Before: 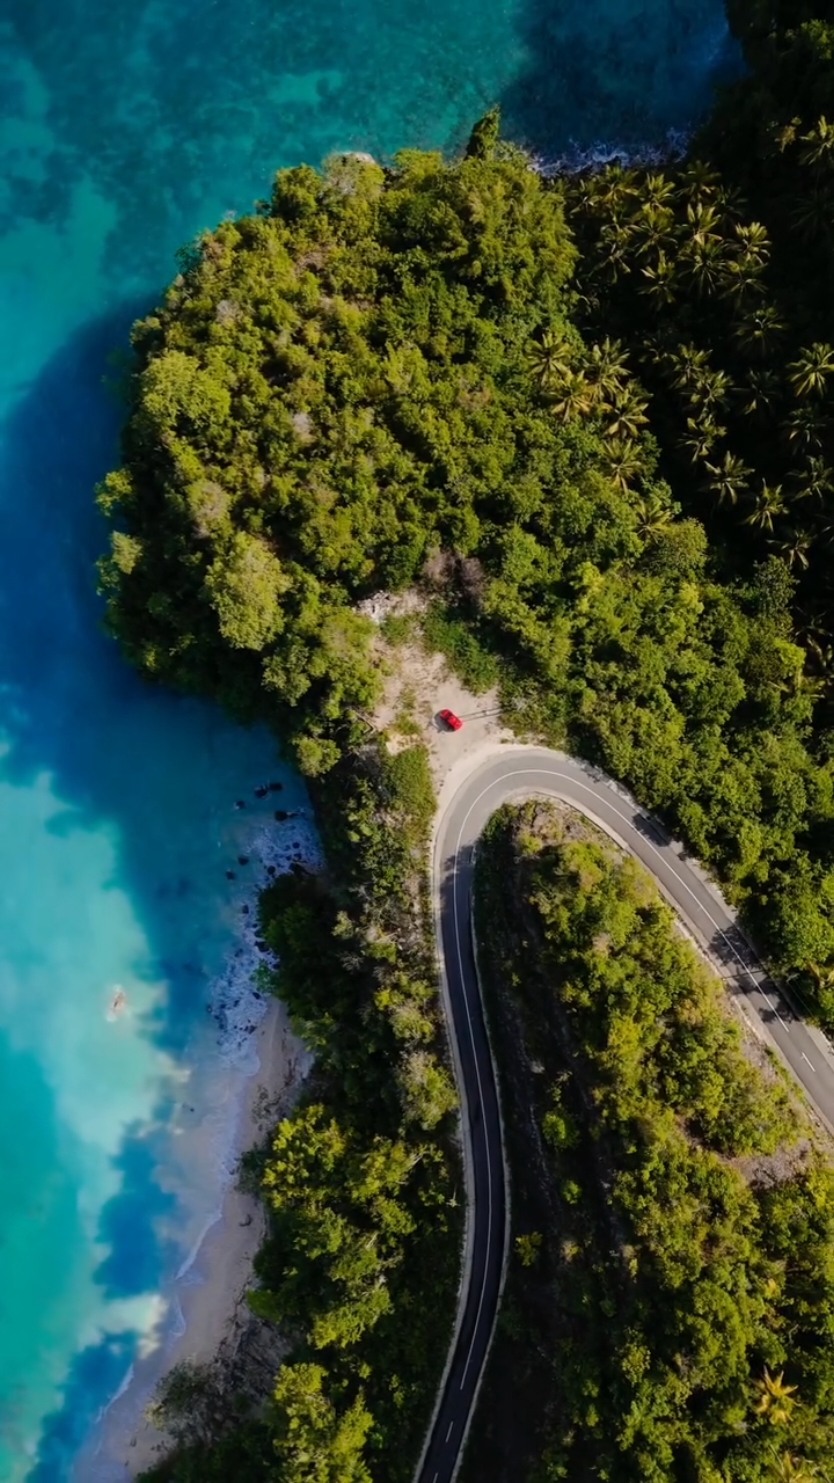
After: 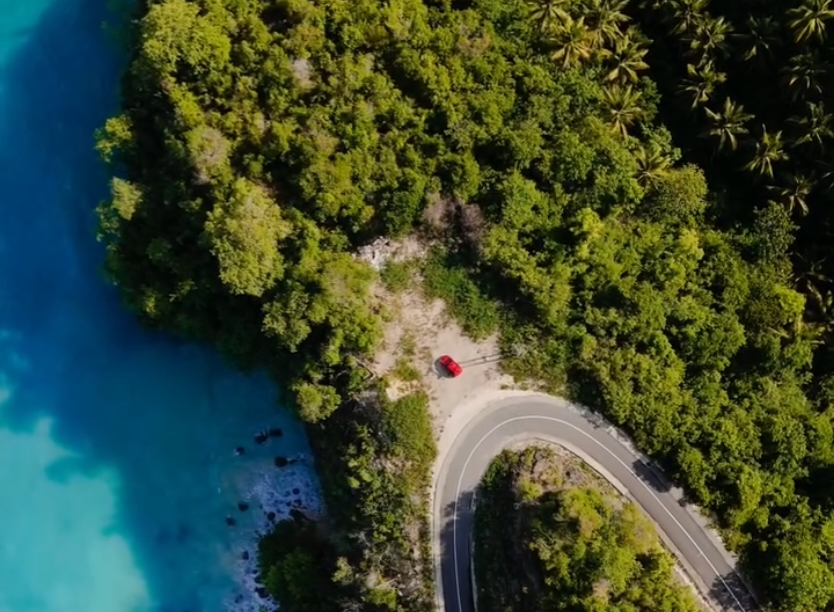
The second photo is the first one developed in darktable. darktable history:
crop and rotate: top 23.894%, bottom 34.793%
